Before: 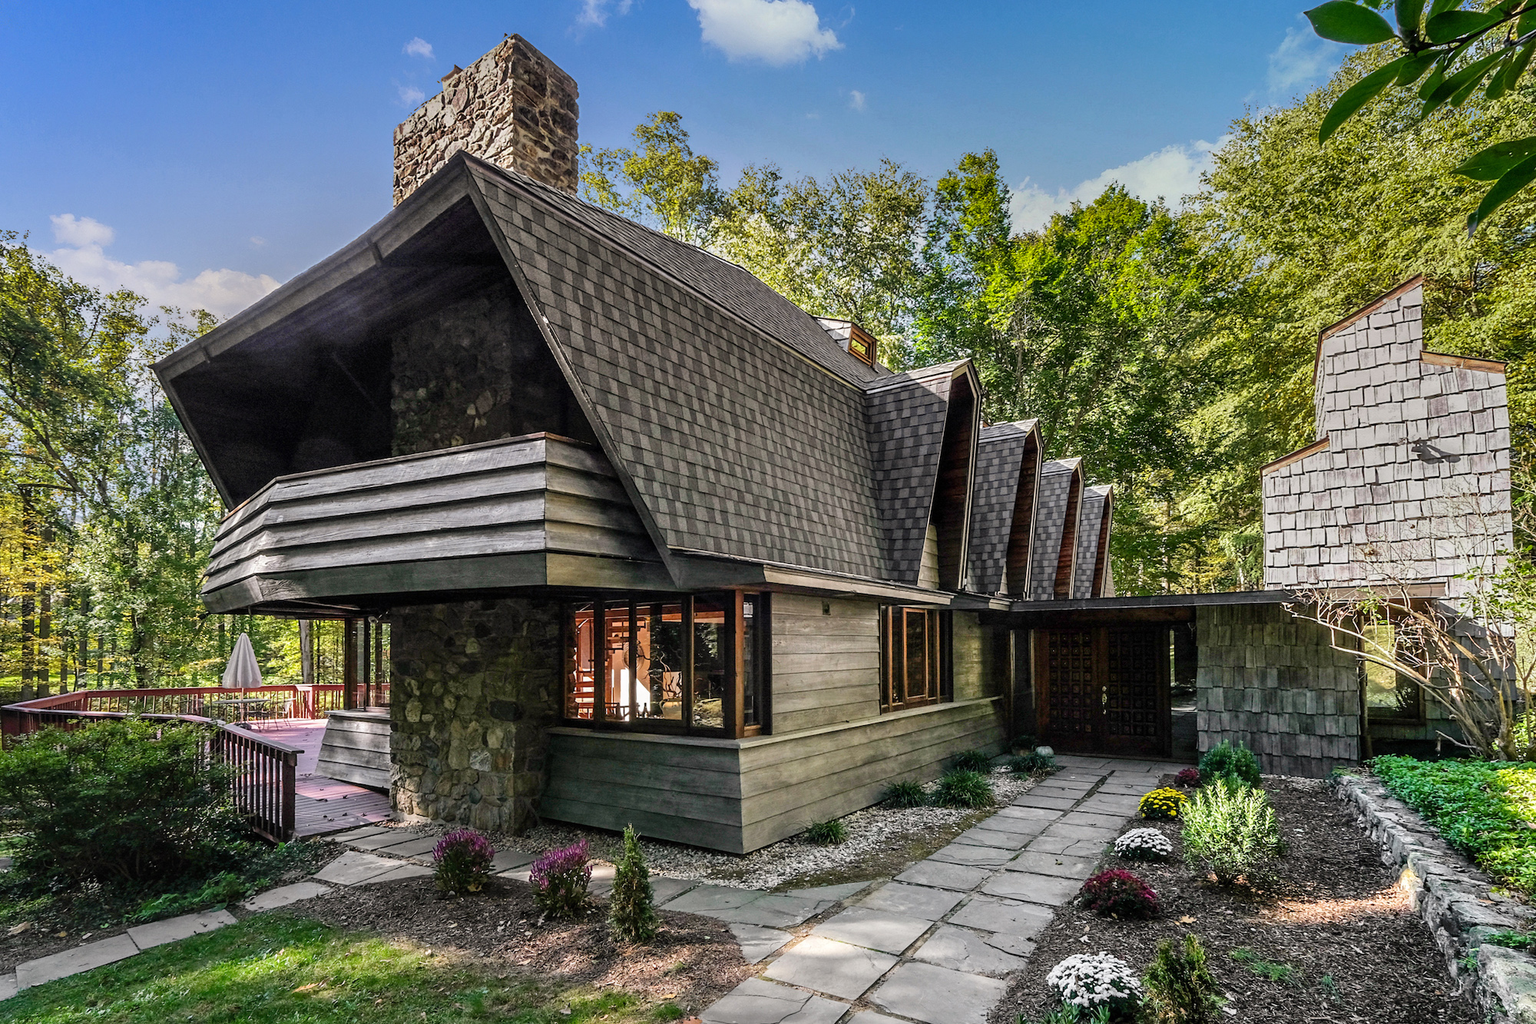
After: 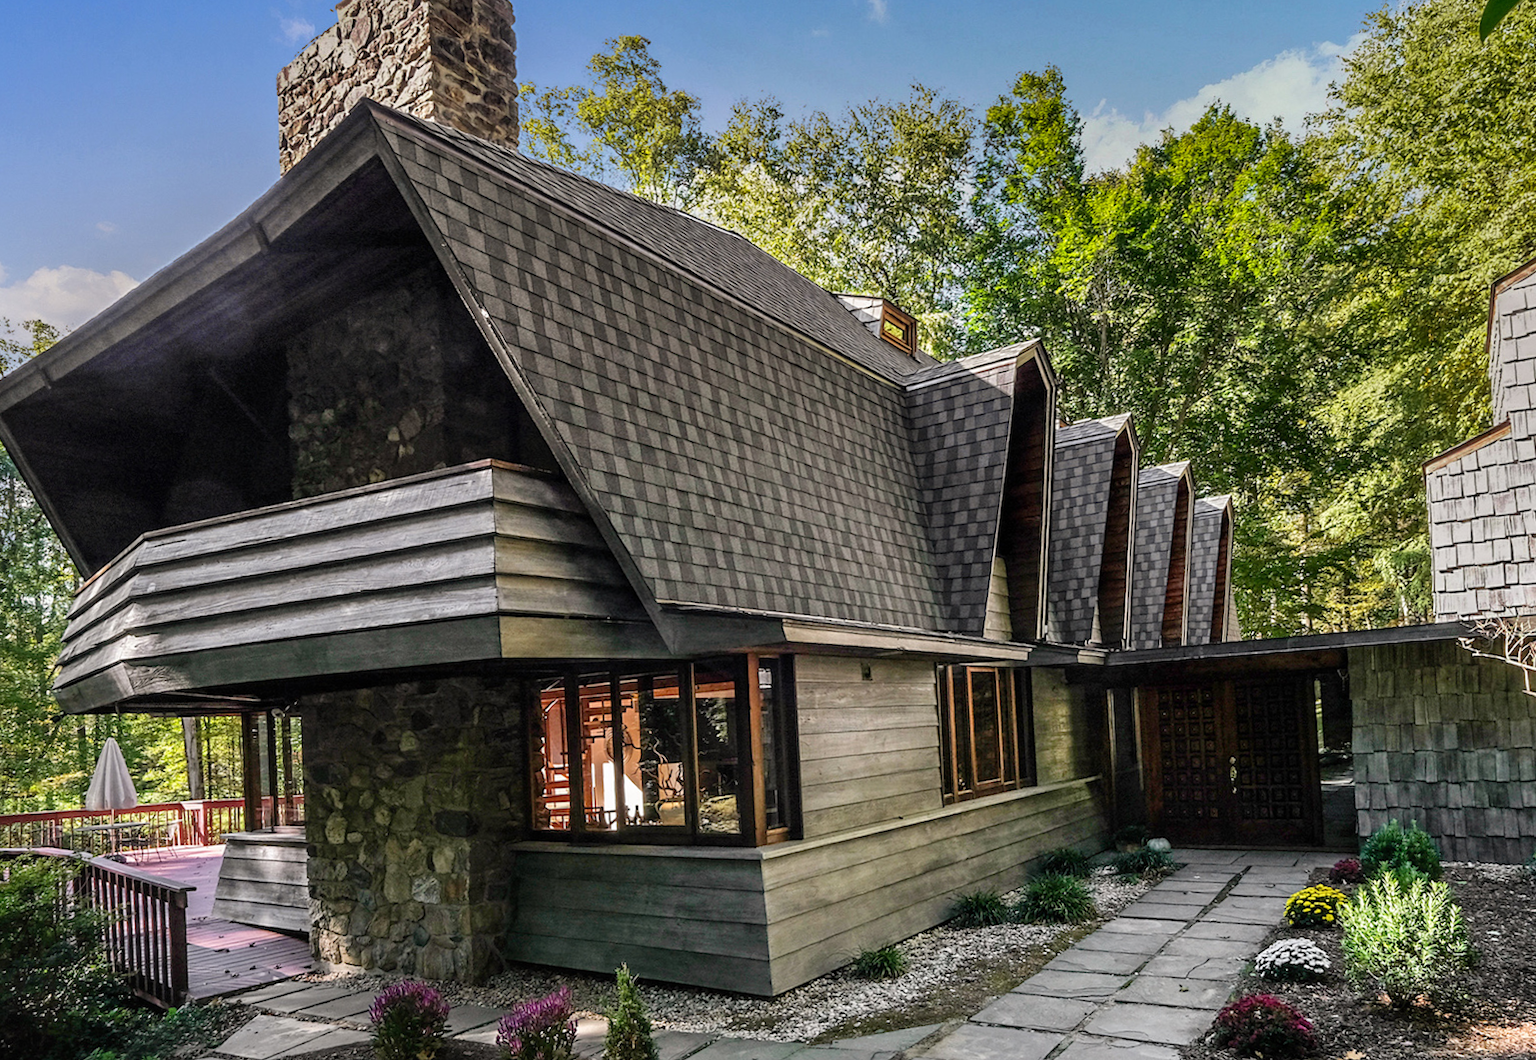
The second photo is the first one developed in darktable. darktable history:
rotate and perspective: rotation -2.56°, automatic cropping off
crop and rotate: left 11.831%, top 11.346%, right 13.429%, bottom 13.899%
